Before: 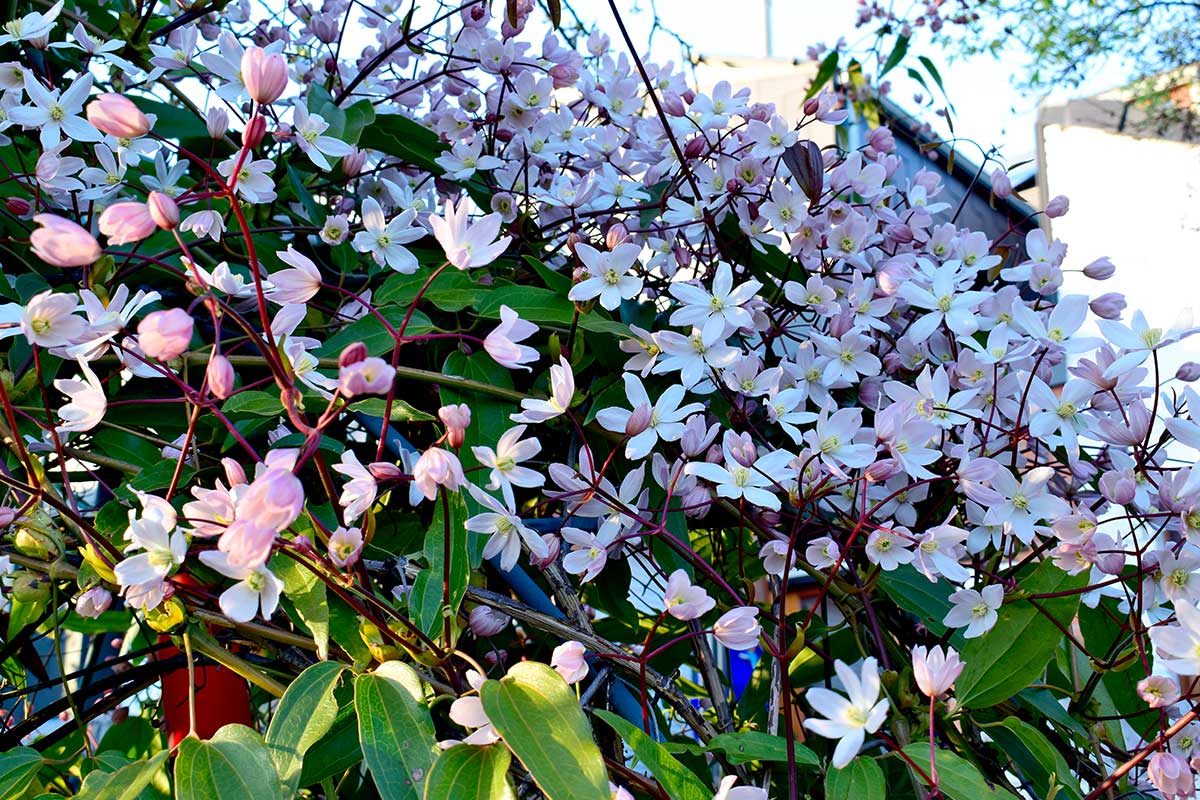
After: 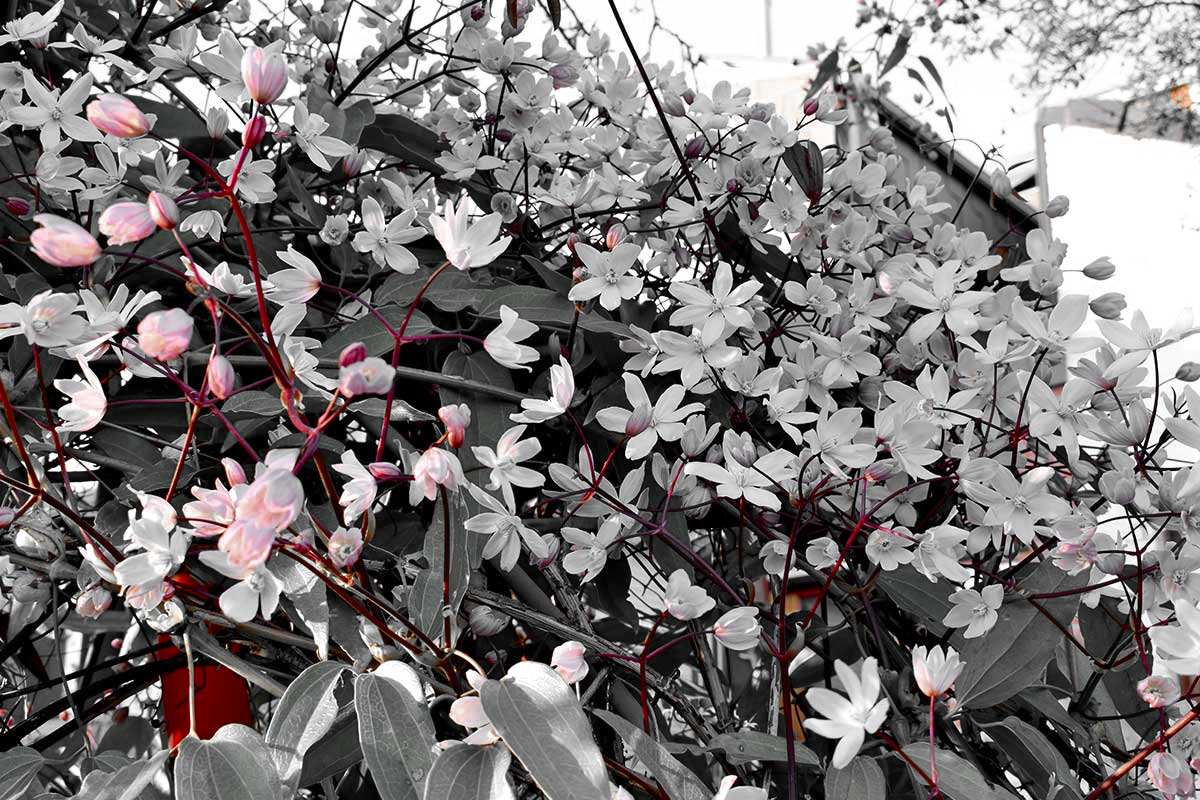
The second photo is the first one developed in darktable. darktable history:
color zones: curves: ch0 [(0, 0.497) (0.096, 0.361) (0.221, 0.538) (0.429, 0.5) (0.571, 0.5) (0.714, 0.5) (0.857, 0.5) (1, 0.497)]; ch1 [(0, 0.5) (0.143, 0.5) (0.257, -0.002) (0.429, 0.04) (0.571, -0.001) (0.714, -0.015) (0.857, 0.024) (1, 0.5)]
levels: mode automatic
